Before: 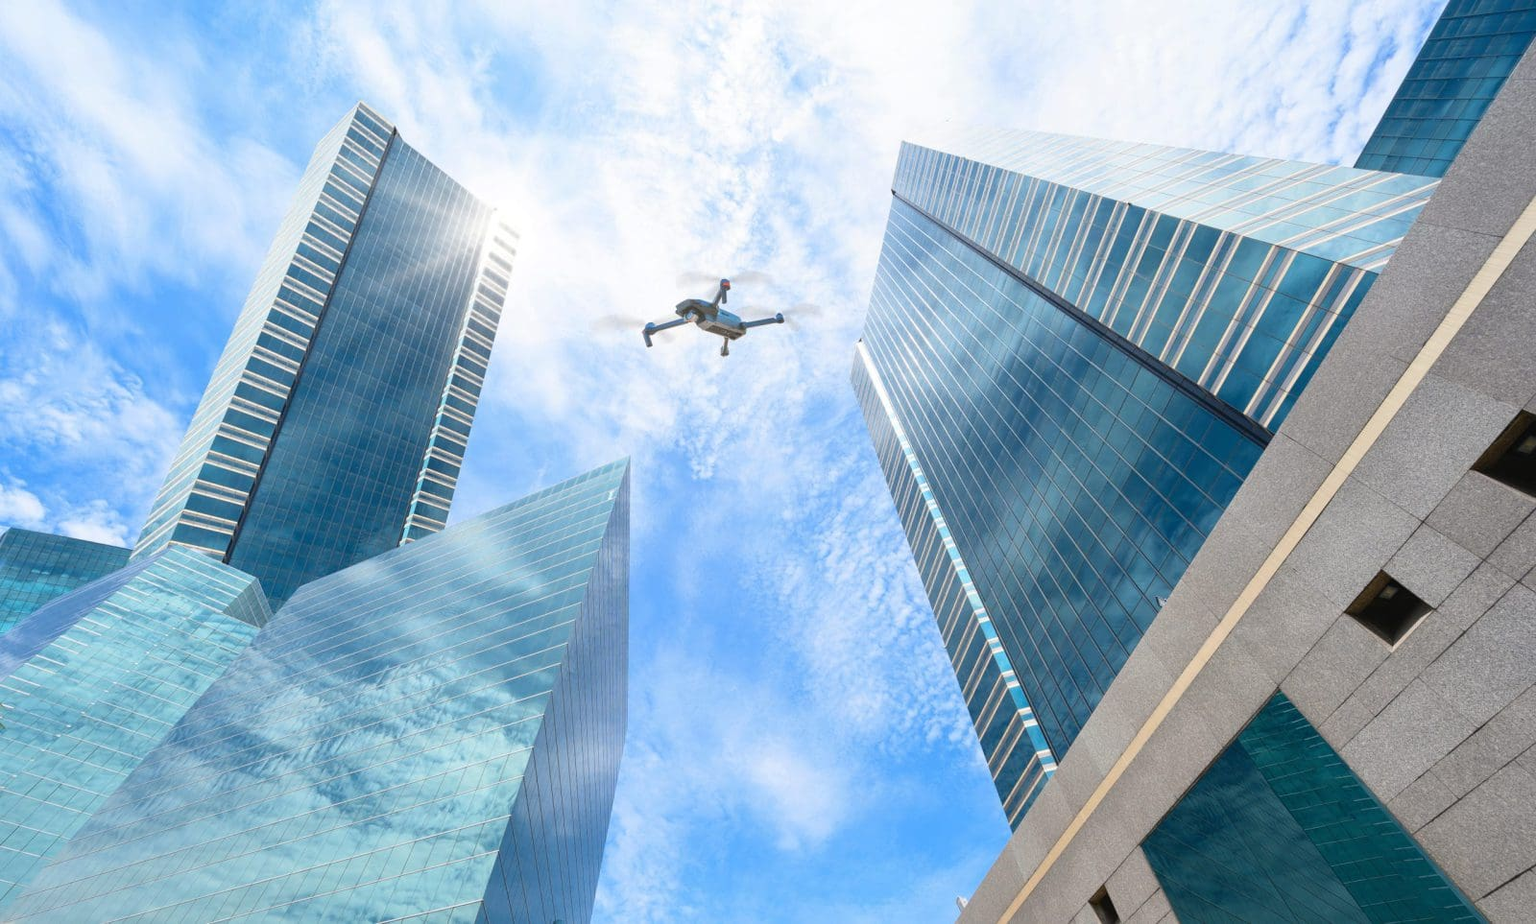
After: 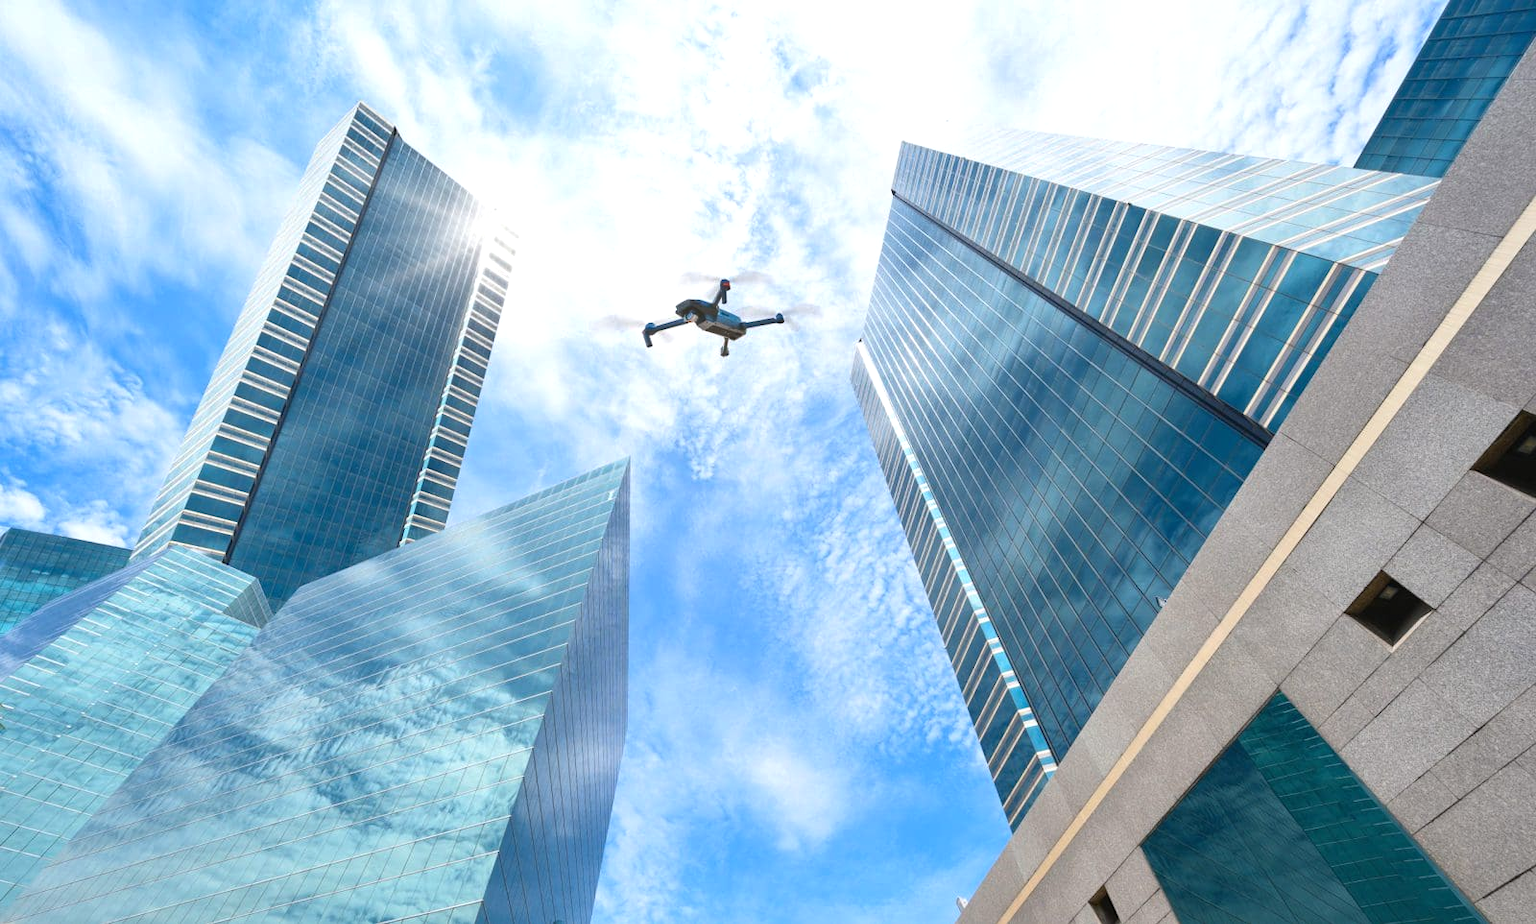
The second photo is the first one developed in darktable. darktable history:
shadows and highlights: shadows 34.92, highlights -34.87, soften with gaussian
exposure: exposure 0.212 EV, compensate highlight preservation false
color correction: highlights a* 0.054, highlights b* -0.828
